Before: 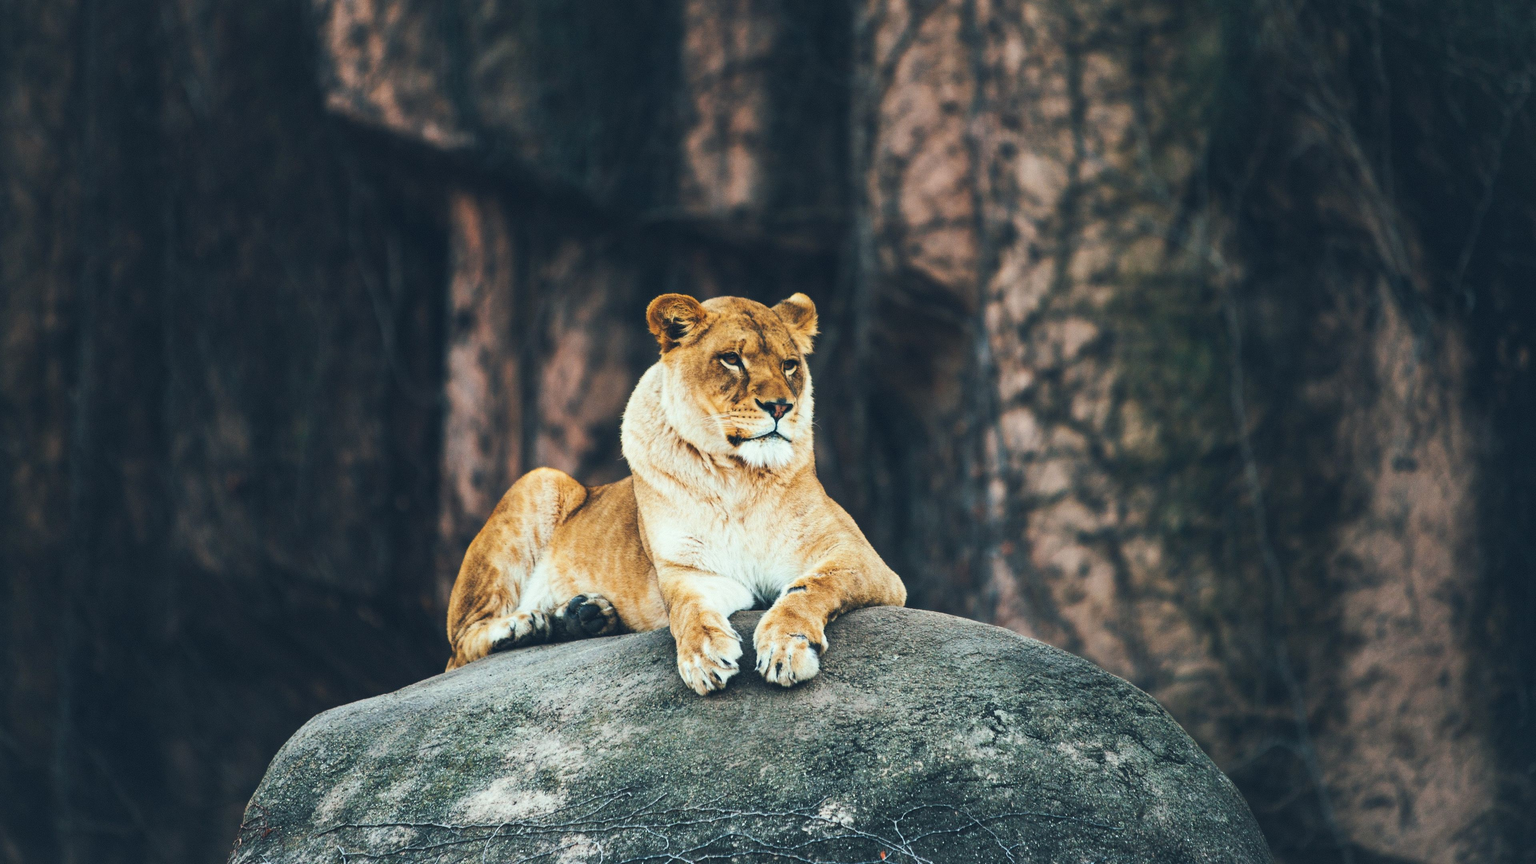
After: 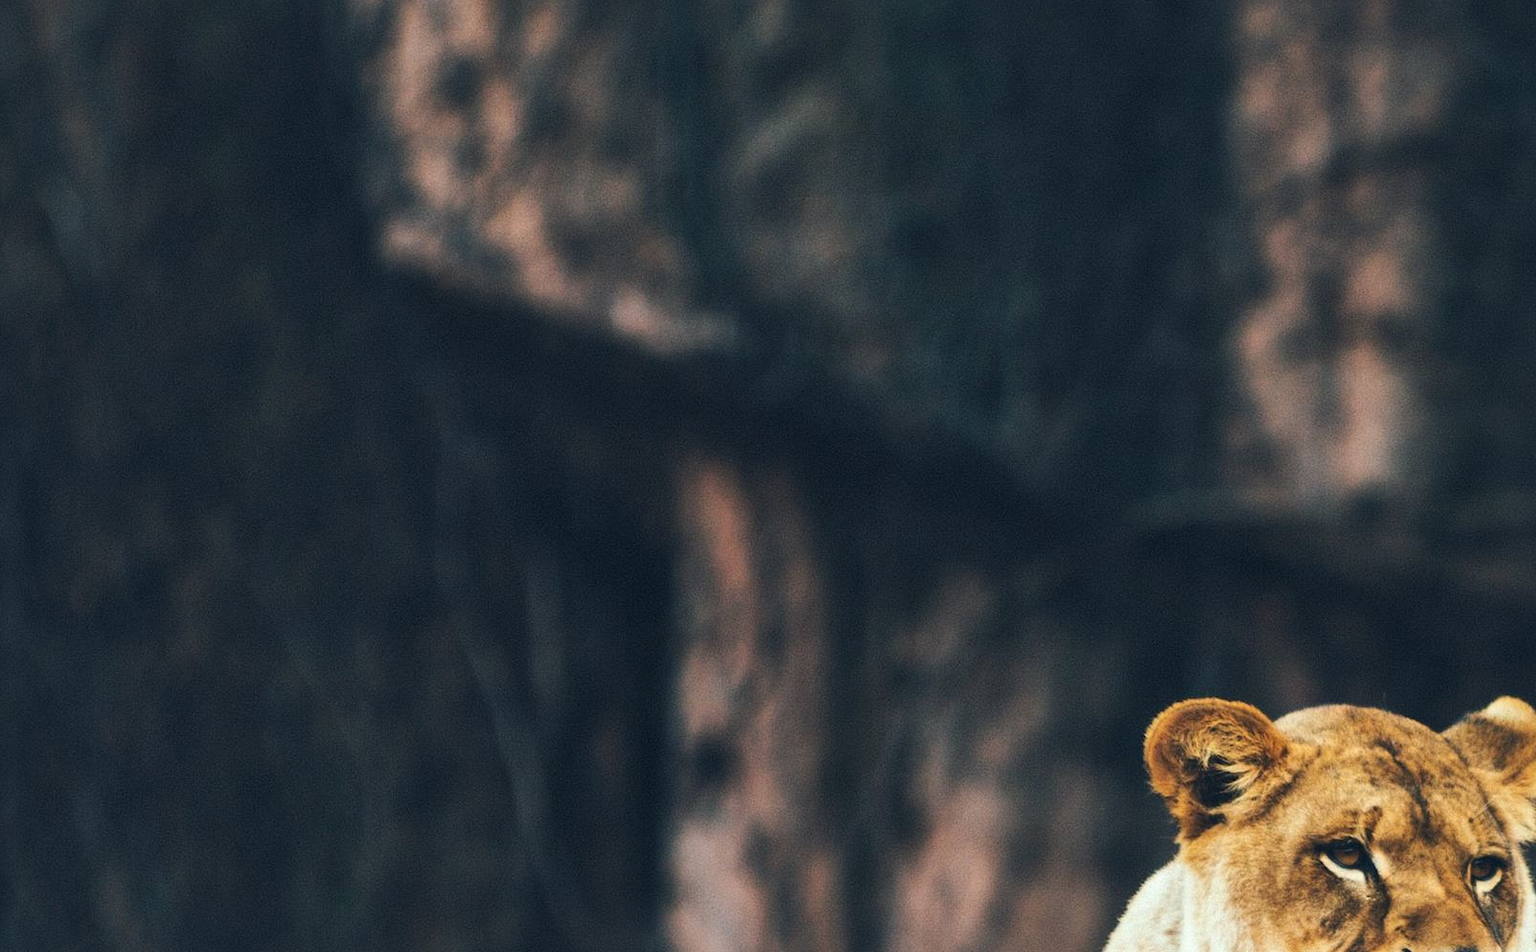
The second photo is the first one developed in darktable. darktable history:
local contrast: mode bilateral grid, contrast 20, coarseness 50, detail 132%, midtone range 0.2
crop and rotate: left 10.817%, top 0.062%, right 47.194%, bottom 53.626%
white balance: red 1, blue 1
levels: levels [0, 0.498, 0.996]
